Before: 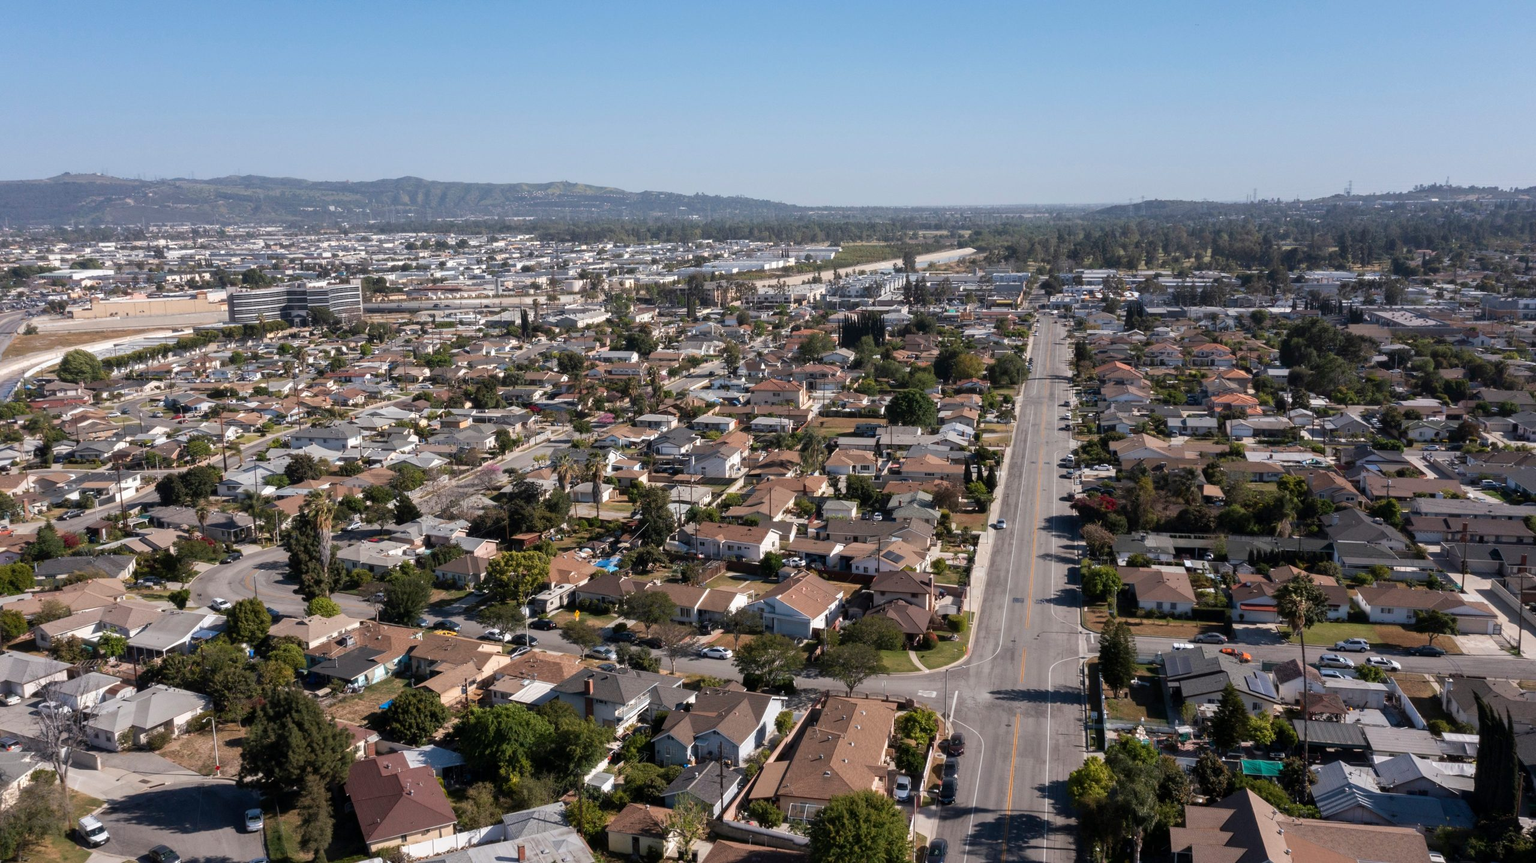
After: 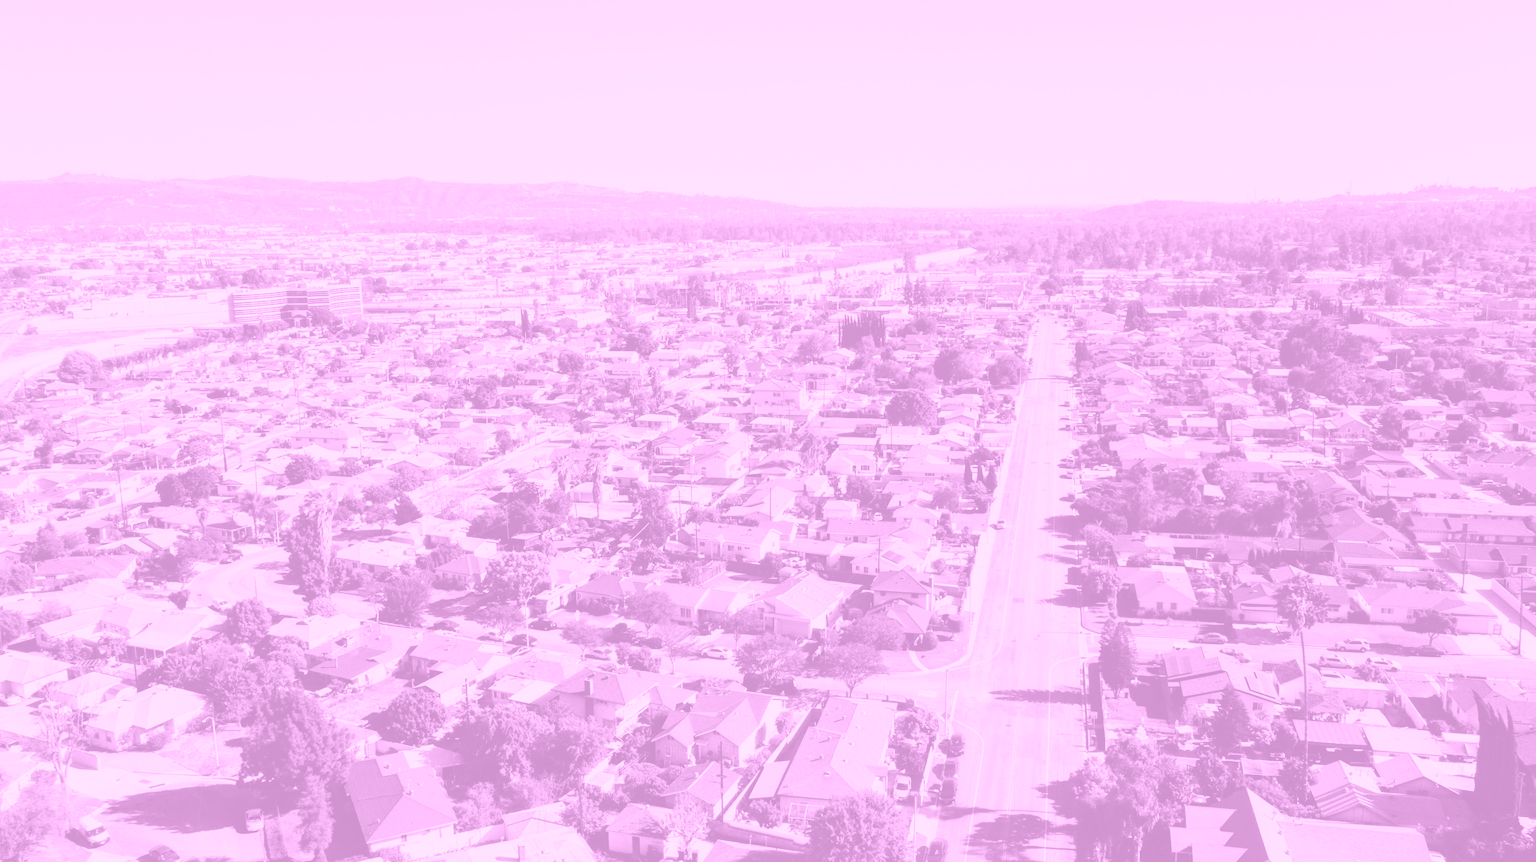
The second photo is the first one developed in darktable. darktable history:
base curve: curves: ch0 [(0, 0) (0.026, 0.03) (0.109, 0.232) (0.351, 0.748) (0.669, 0.968) (1, 1)], preserve colors none
colorize: hue 331.2°, saturation 75%, source mix 30.28%, lightness 70.52%, version 1
shadows and highlights: shadows 20.91, highlights -35.45, soften with gaussian
